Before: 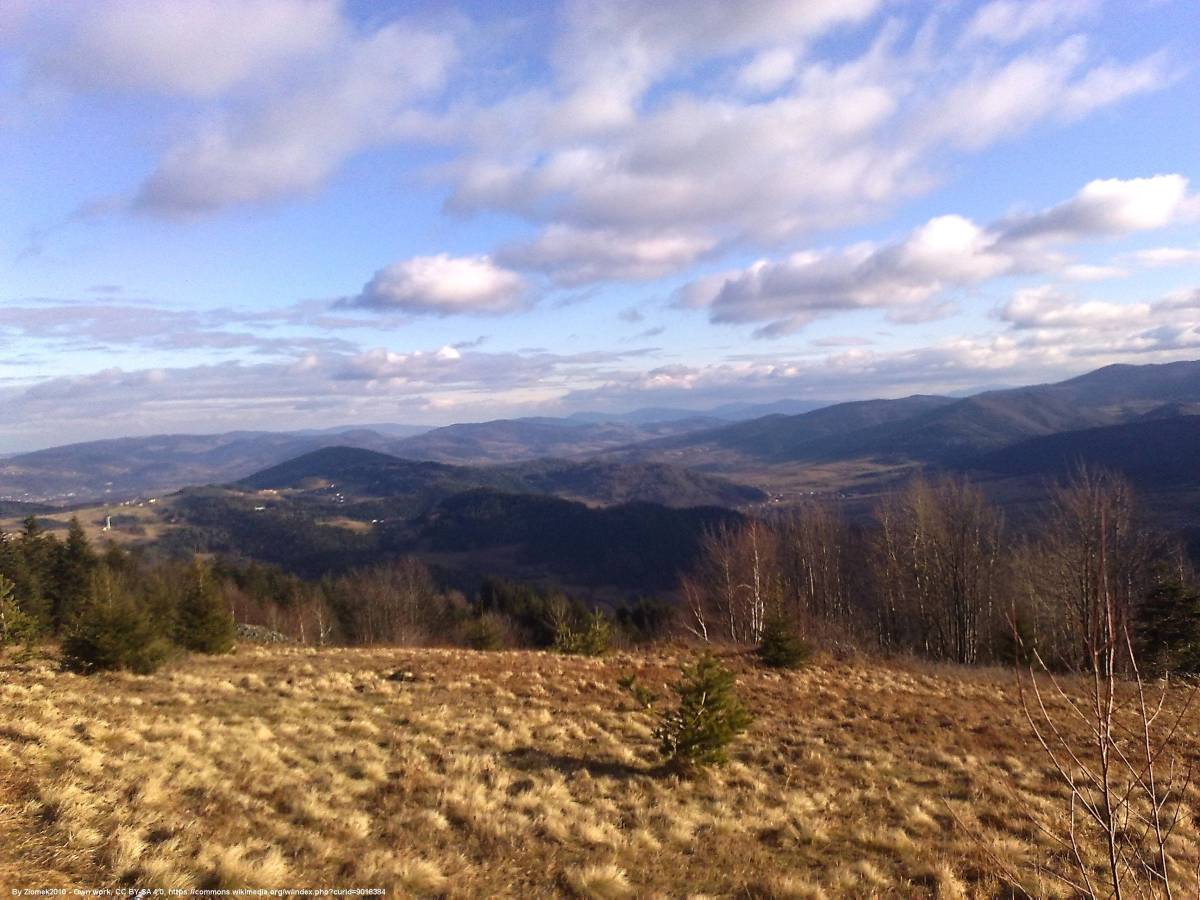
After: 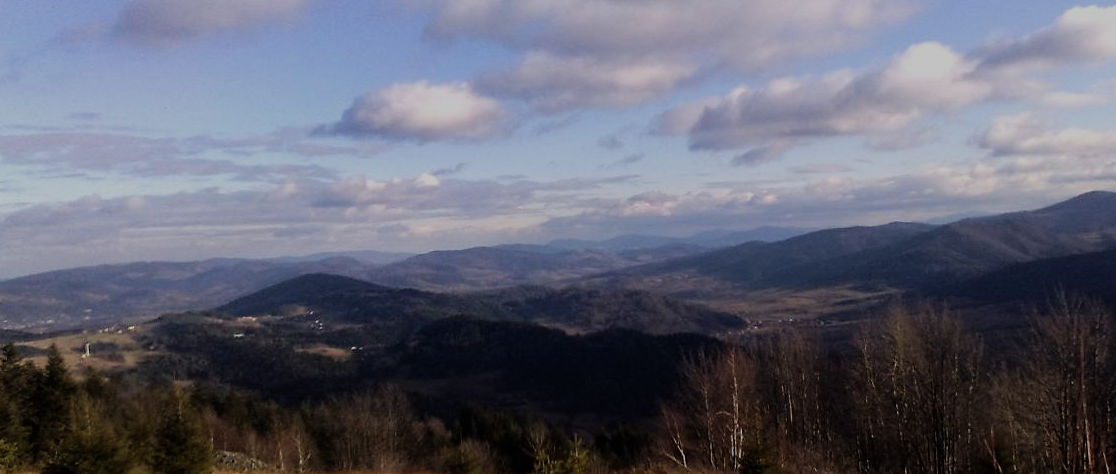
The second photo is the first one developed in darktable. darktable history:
exposure: black level correction 0, exposure -0.703 EV, compensate highlight preservation false
crop: left 1.767%, top 19.25%, right 5.195%, bottom 28.01%
filmic rgb: black relative exposure -7.65 EV, white relative exposure 3.97 EV, hardness 4.01, contrast 1.095, highlights saturation mix -29.58%
